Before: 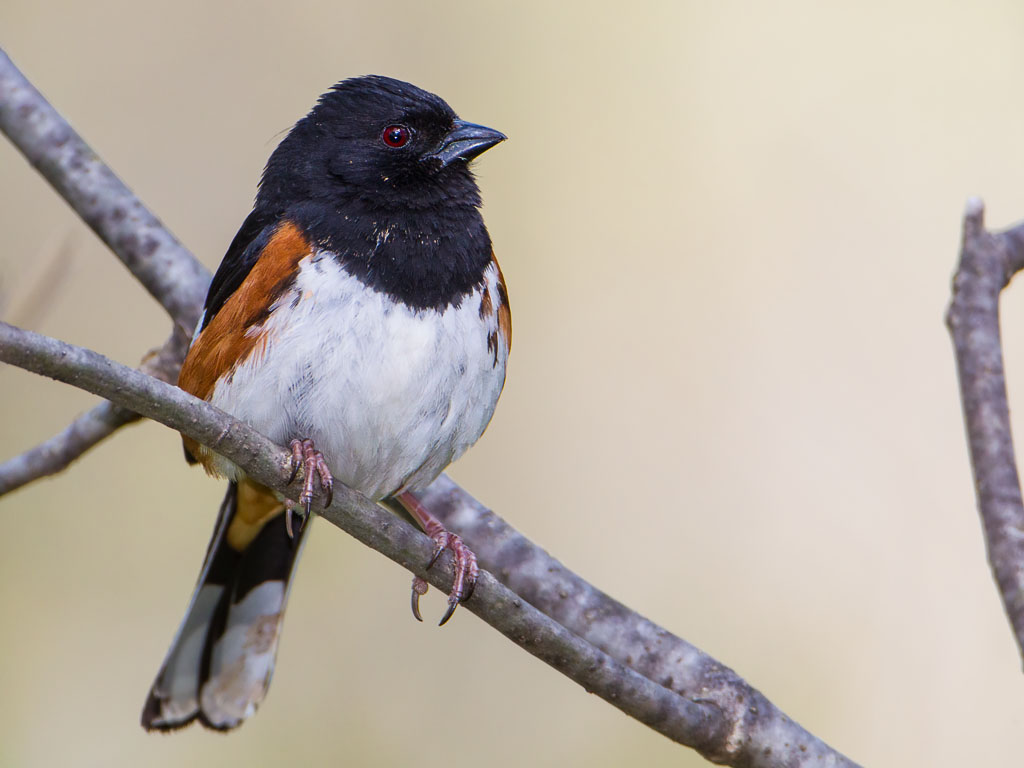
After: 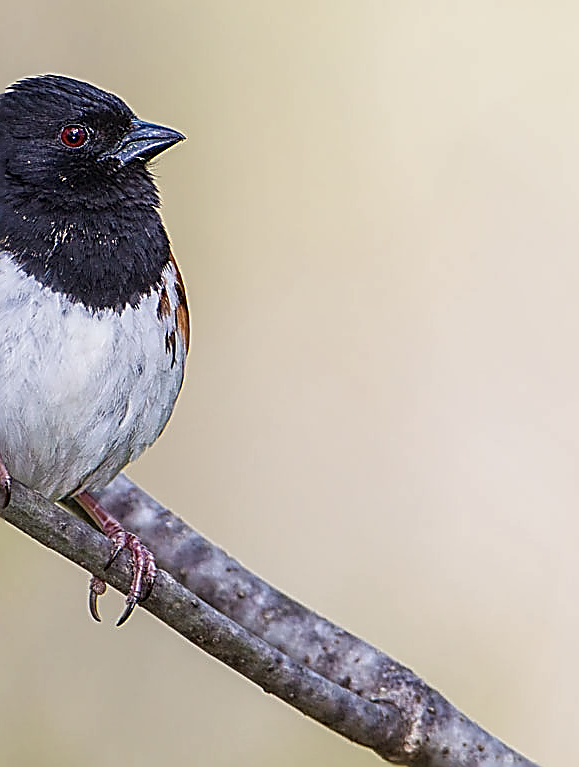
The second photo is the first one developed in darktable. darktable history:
crop: left 31.499%, top 0.017%, right 11.916%
local contrast: on, module defaults
sharpen: amount 1.847
